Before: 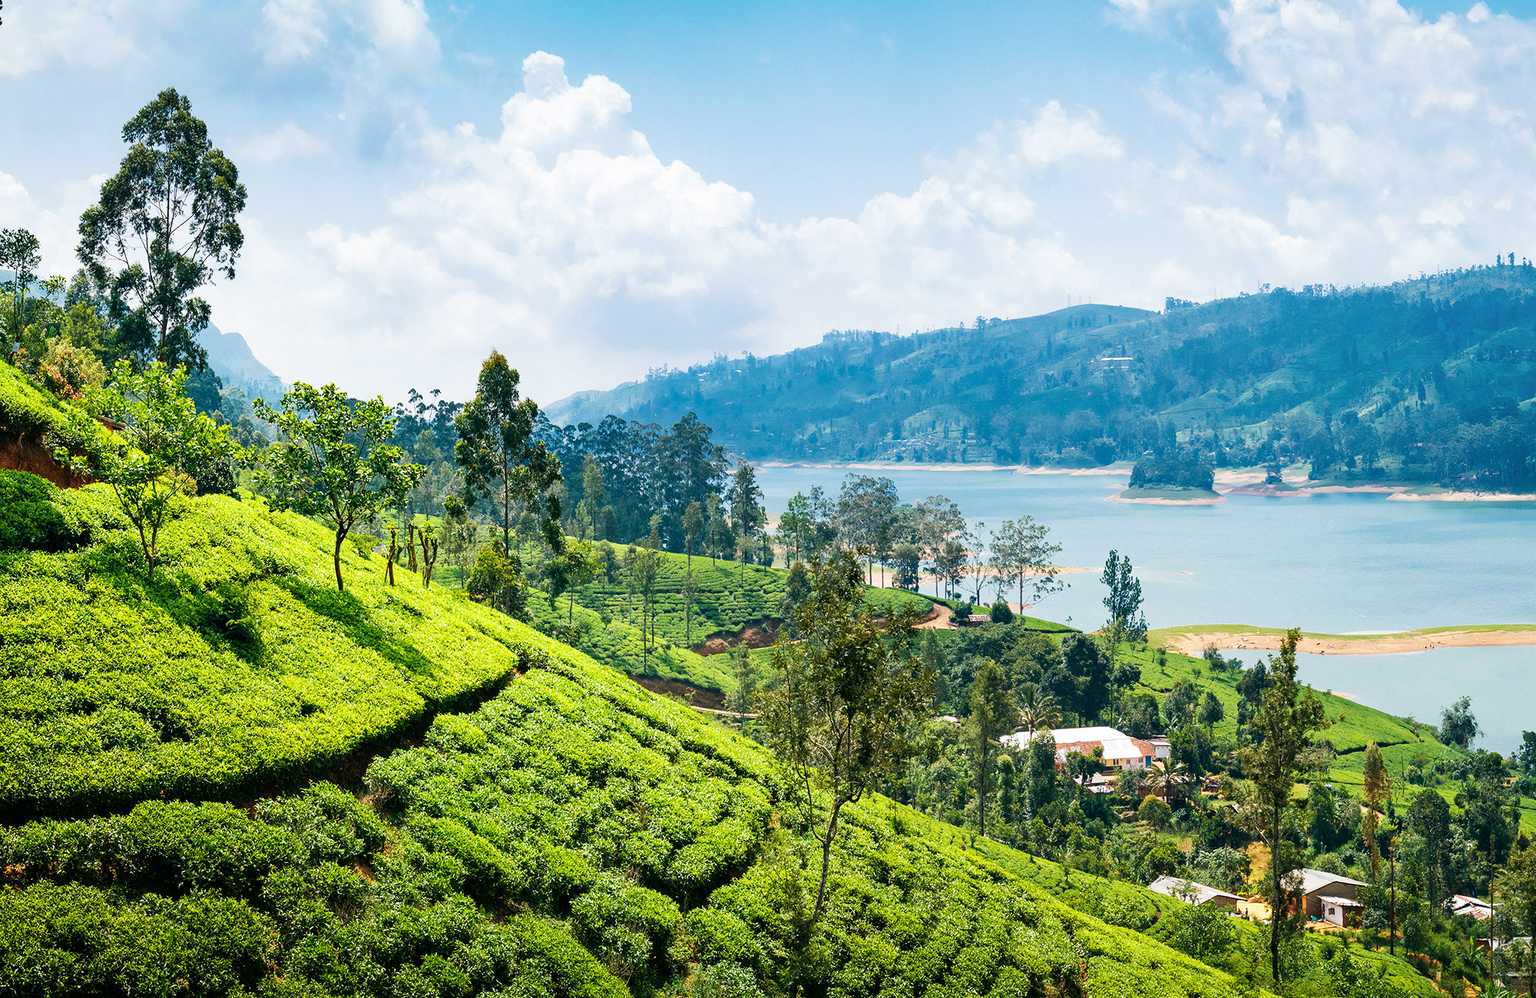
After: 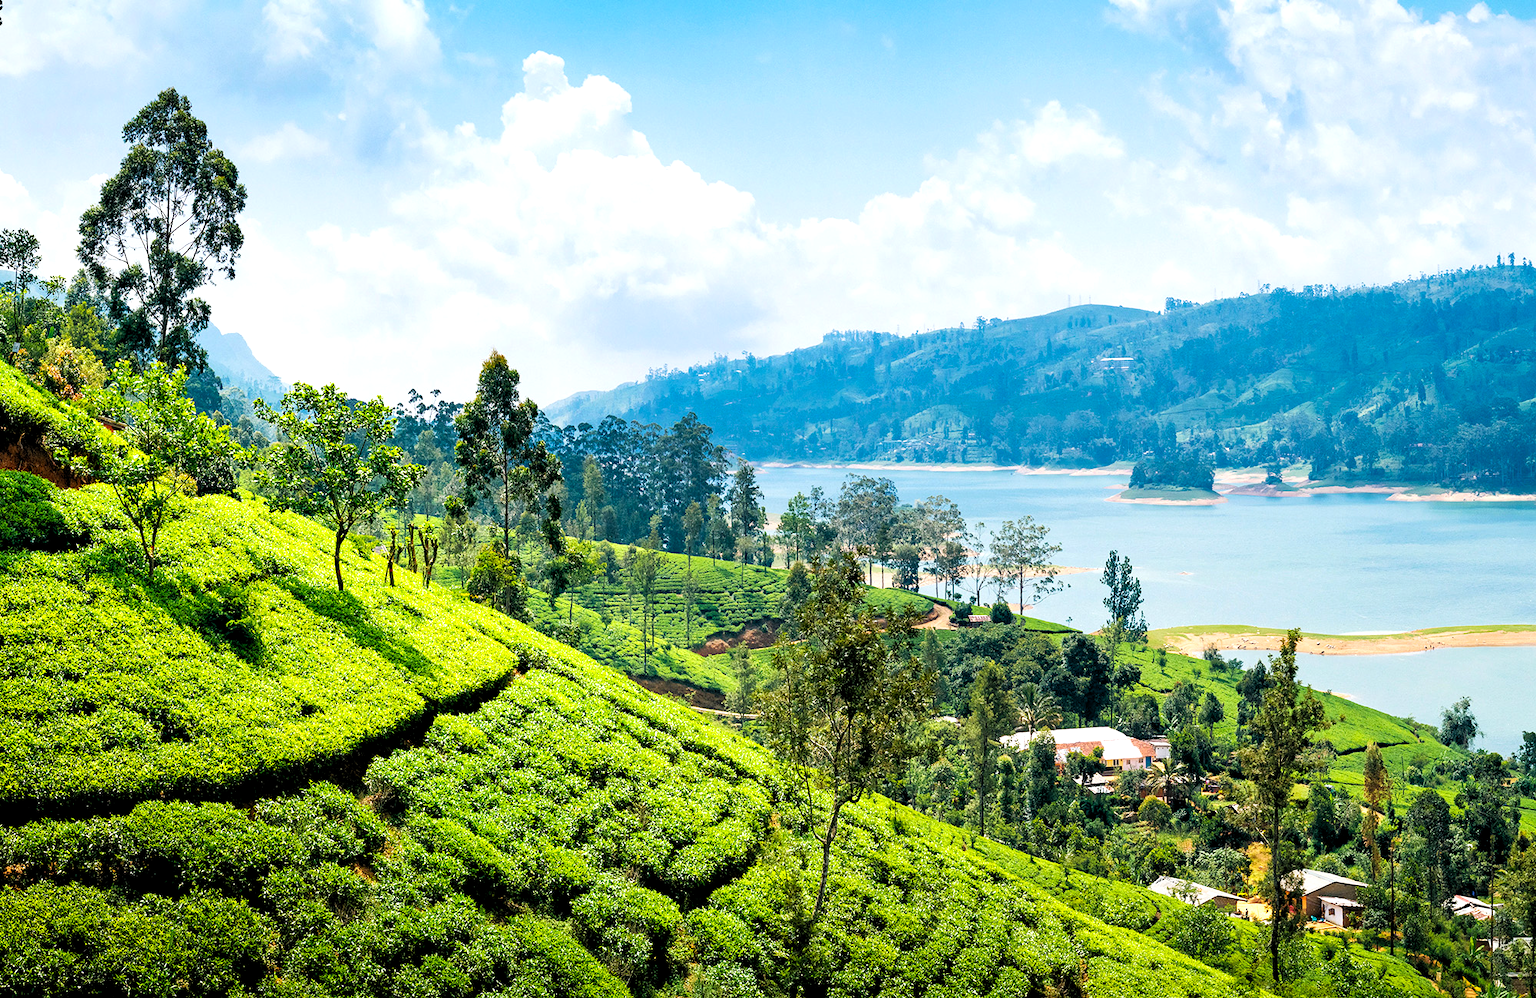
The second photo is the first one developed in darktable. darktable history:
color correction: saturation 1.1
rgb levels: levels [[0.01, 0.419, 0.839], [0, 0.5, 1], [0, 0.5, 1]]
tone equalizer: on, module defaults
